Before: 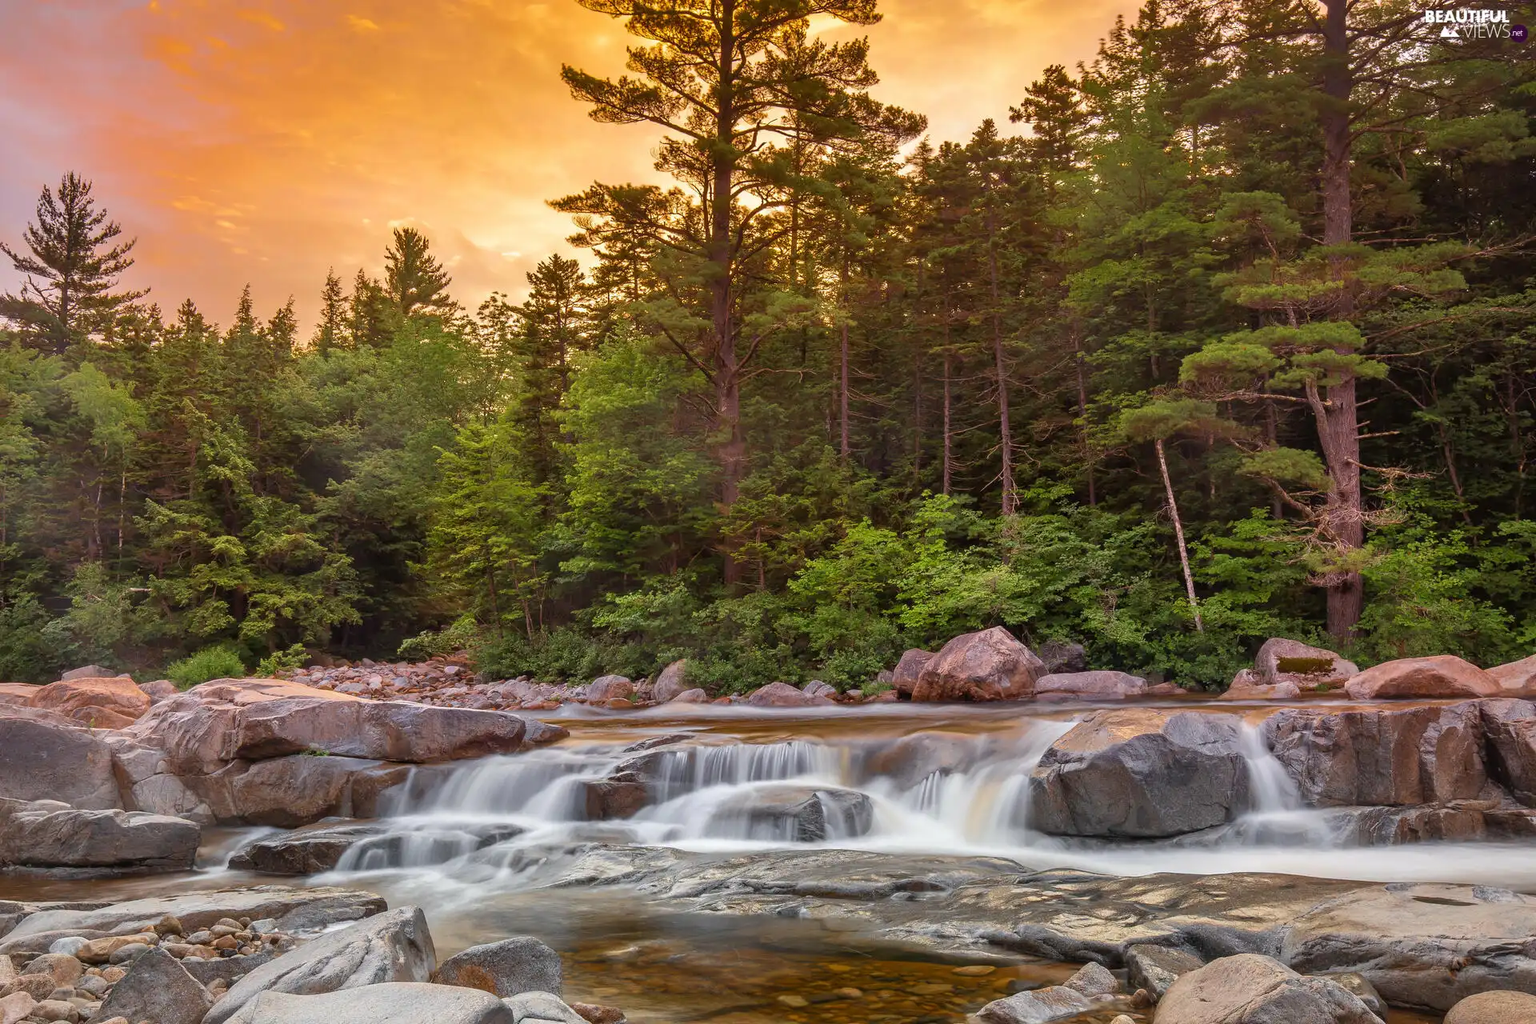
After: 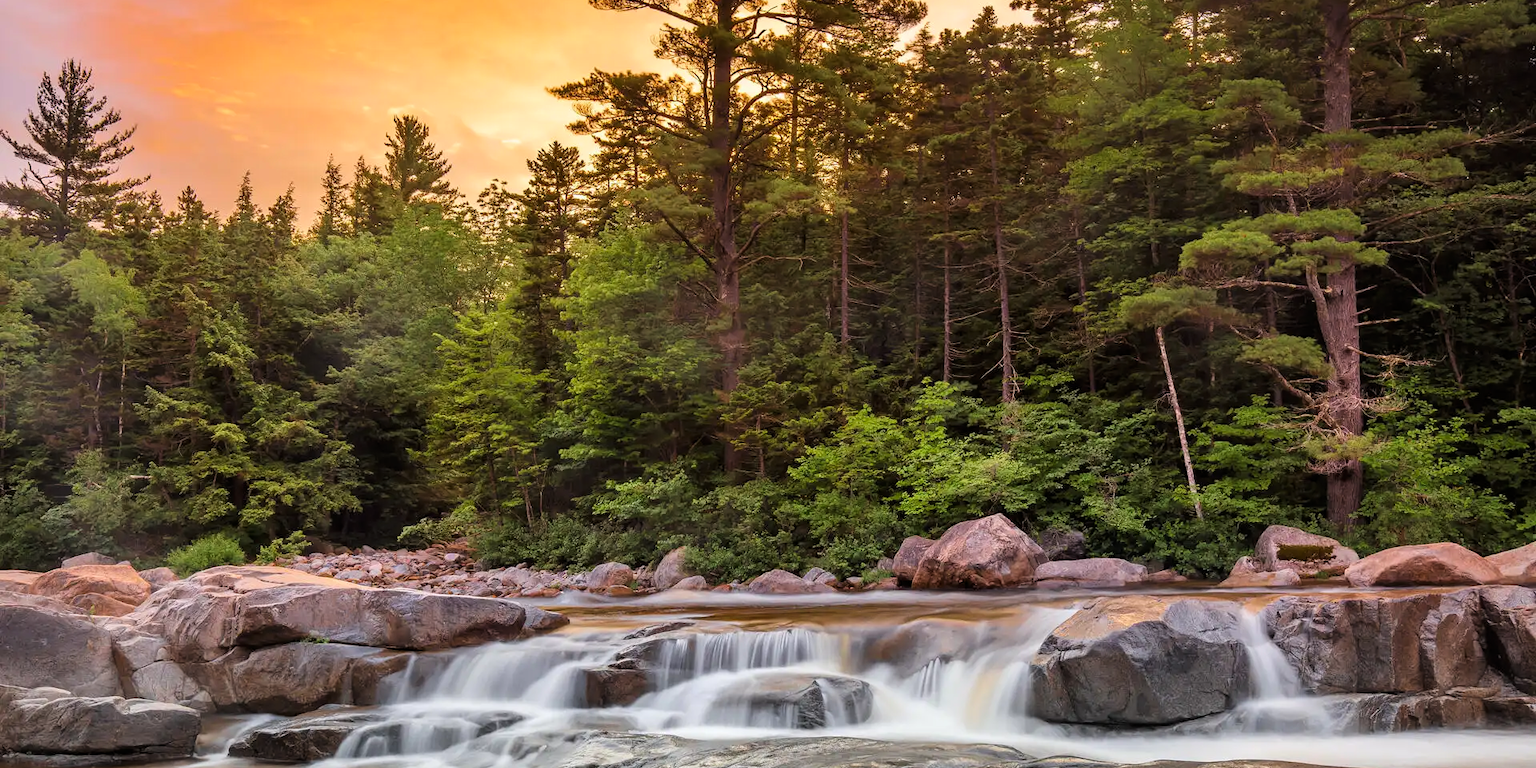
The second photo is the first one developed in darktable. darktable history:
tone curve: curves: ch0 [(0.021, 0) (0.104, 0.052) (0.496, 0.526) (0.737, 0.783) (1, 1)], color space Lab, linked channels, preserve colors none
crop: top 11.038%, bottom 13.962%
